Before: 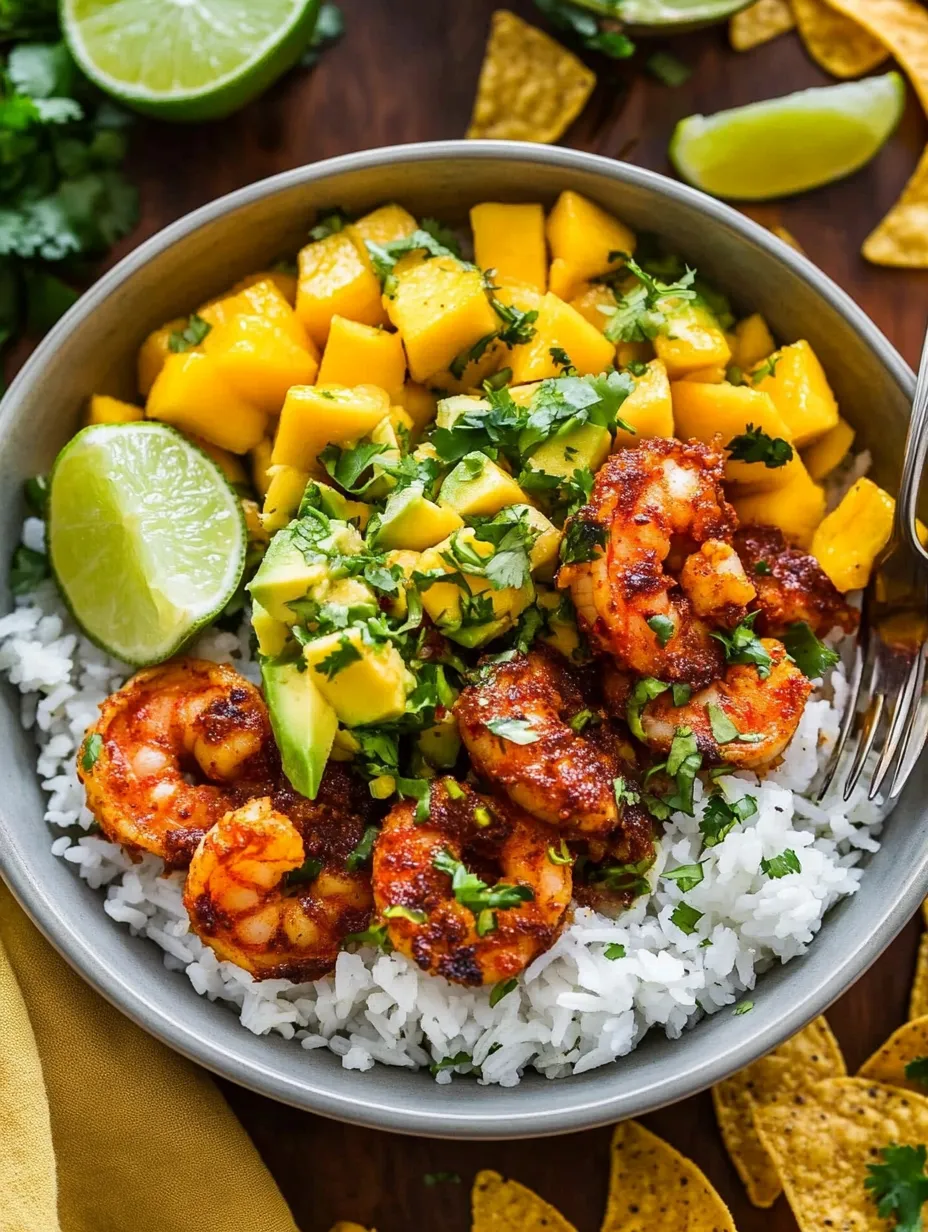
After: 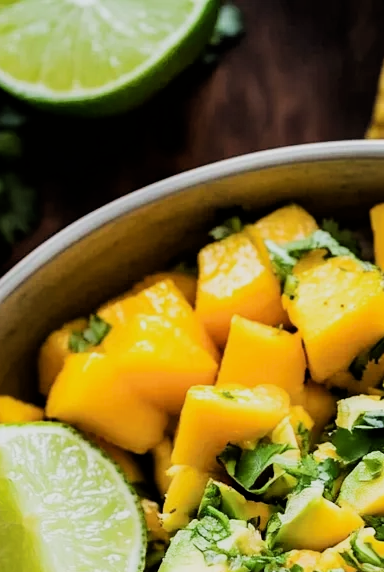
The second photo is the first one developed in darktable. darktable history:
crop and rotate: left 10.834%, top 0.053%, right 47.776%, bottom 53.474%
shadows and highlights: shadows 30.89, highlights 1.65, soften with gaussian
filmic rgb: black relative exposure -5.03 EV, white relative exposure 3.99 EV, hardness 2.88, contrast 1.3, highlights saturation mix -29.12%
